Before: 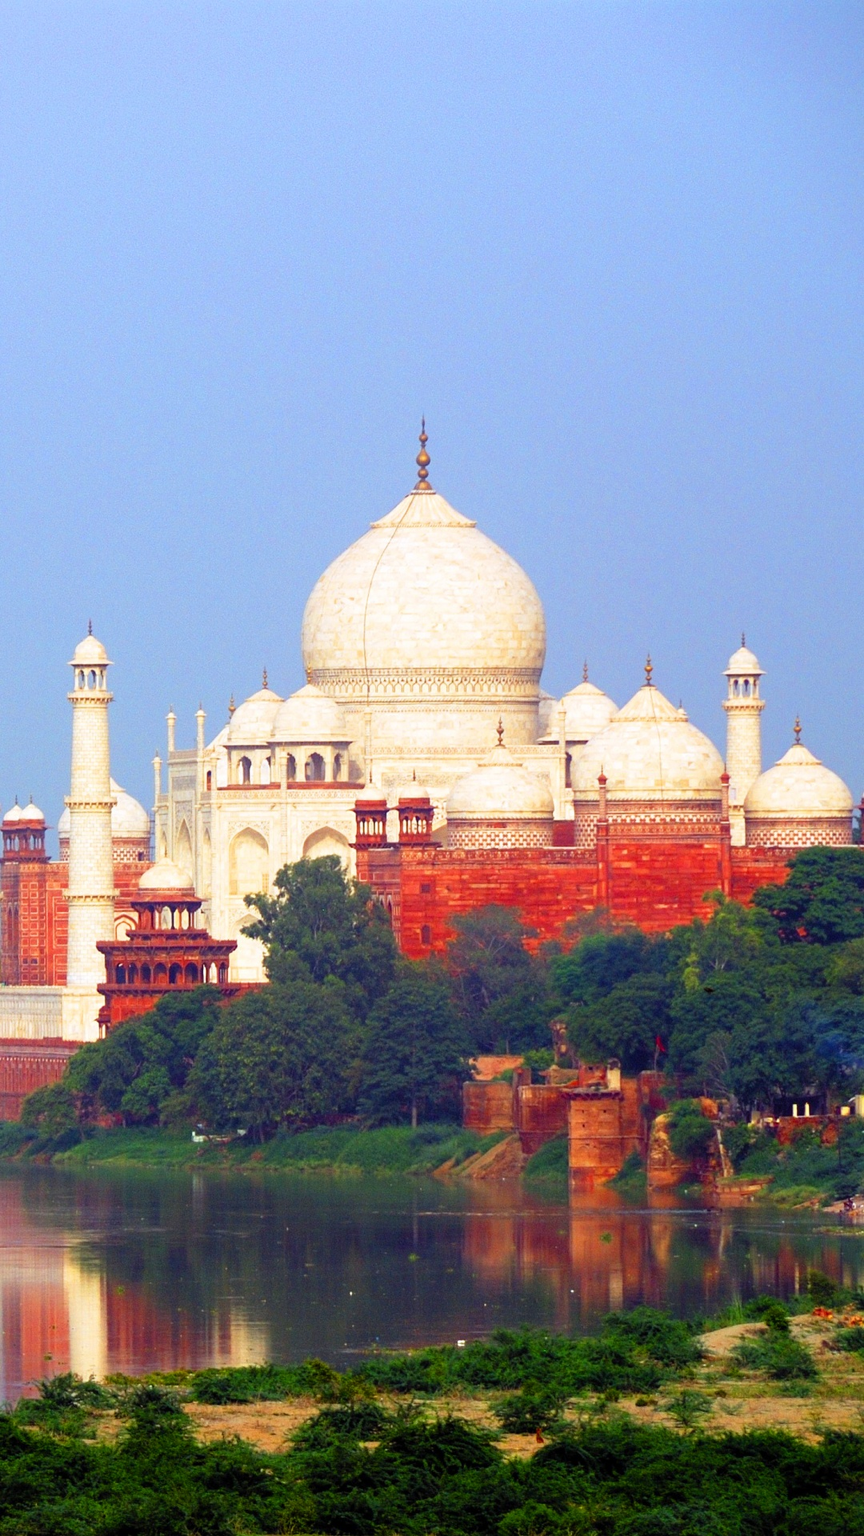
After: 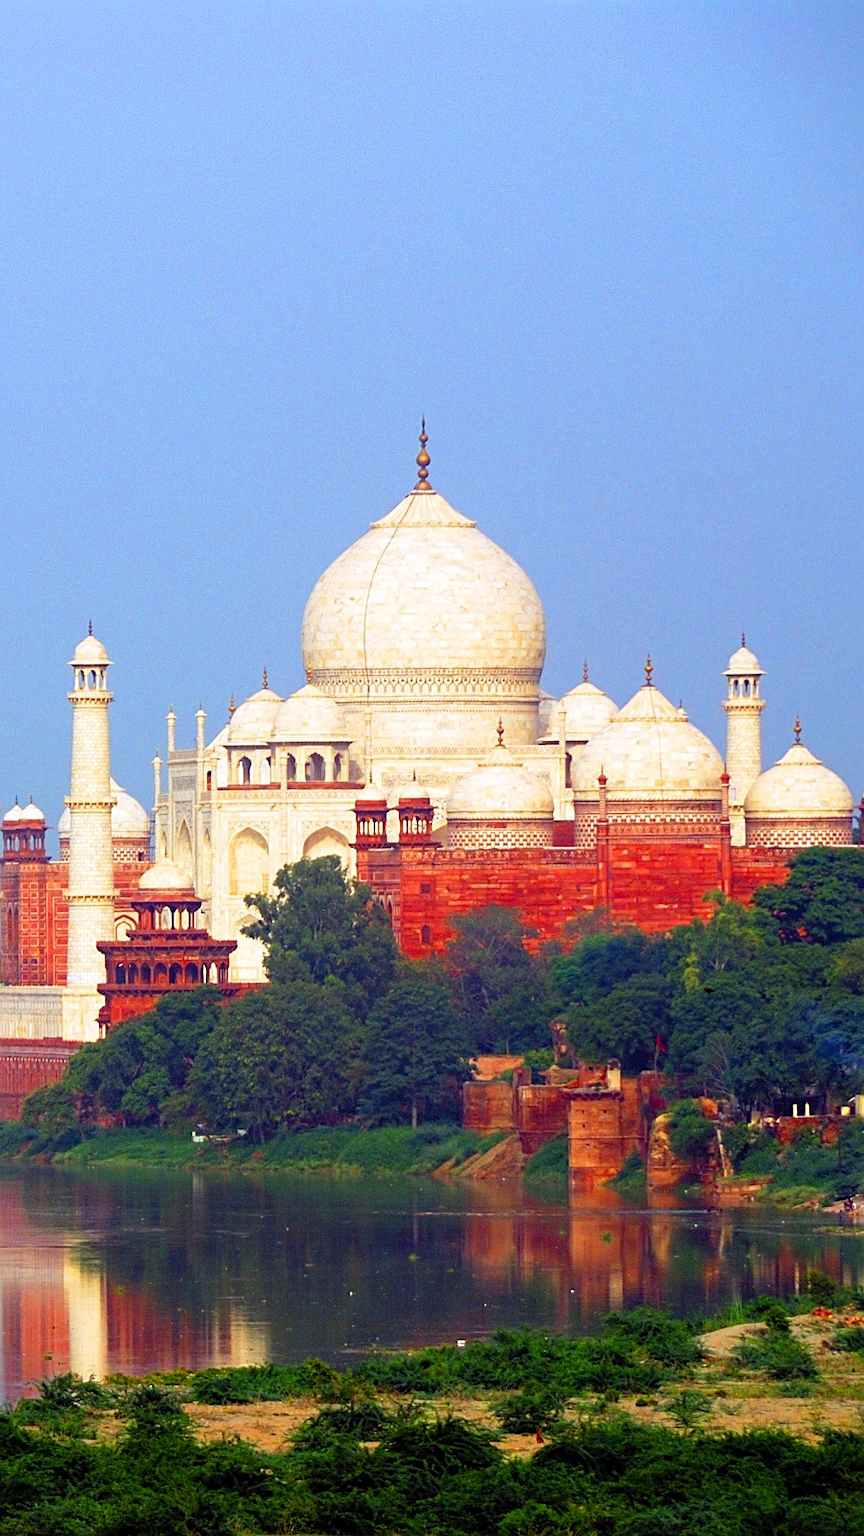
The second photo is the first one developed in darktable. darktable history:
haze removal: compatibility mode true, adaptive false
sharpen: radius 2.529, amount 0.323
